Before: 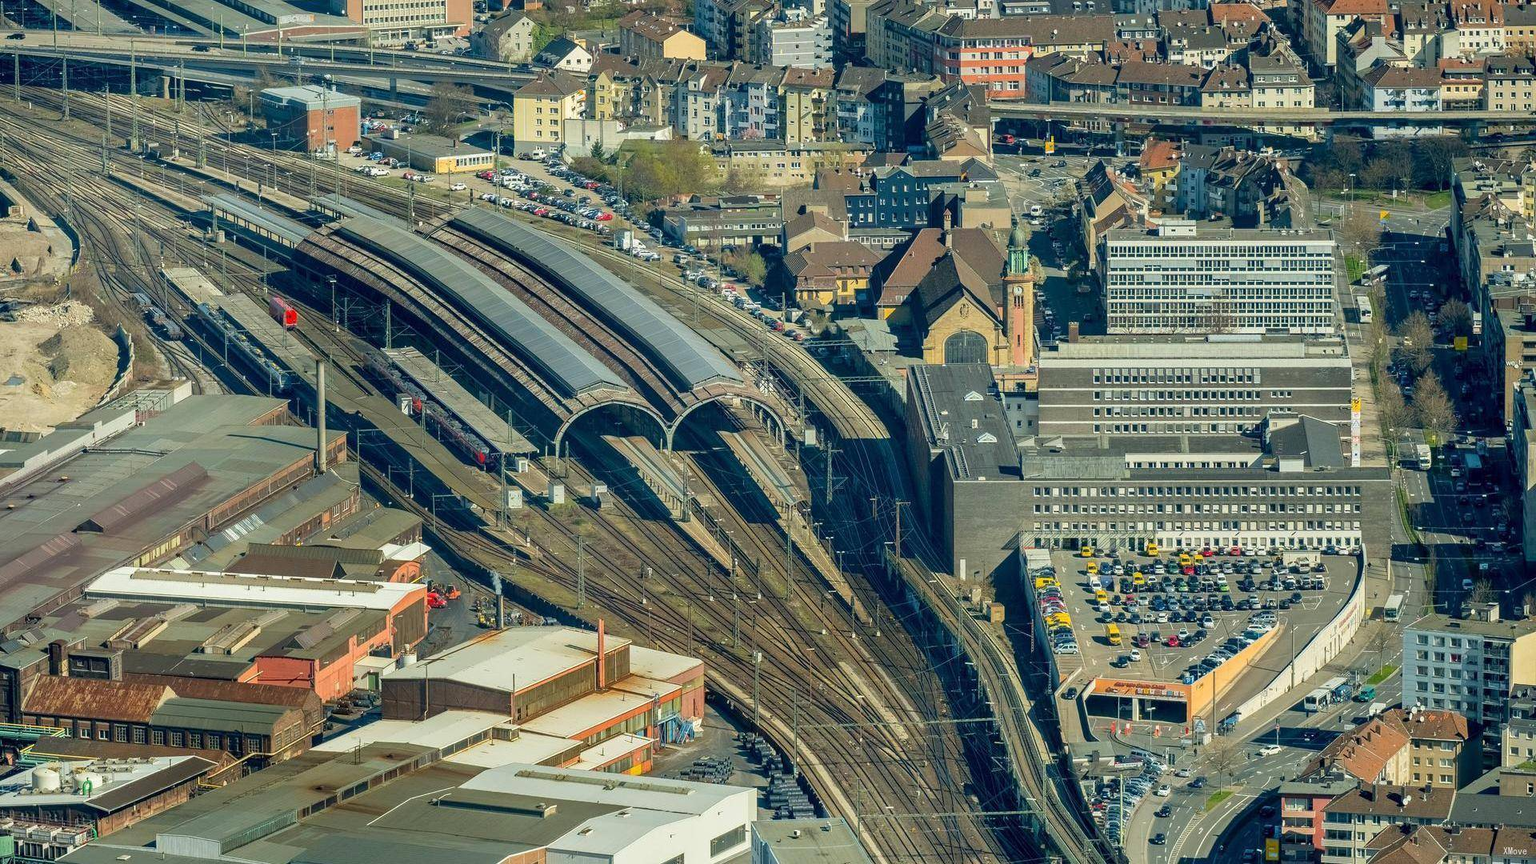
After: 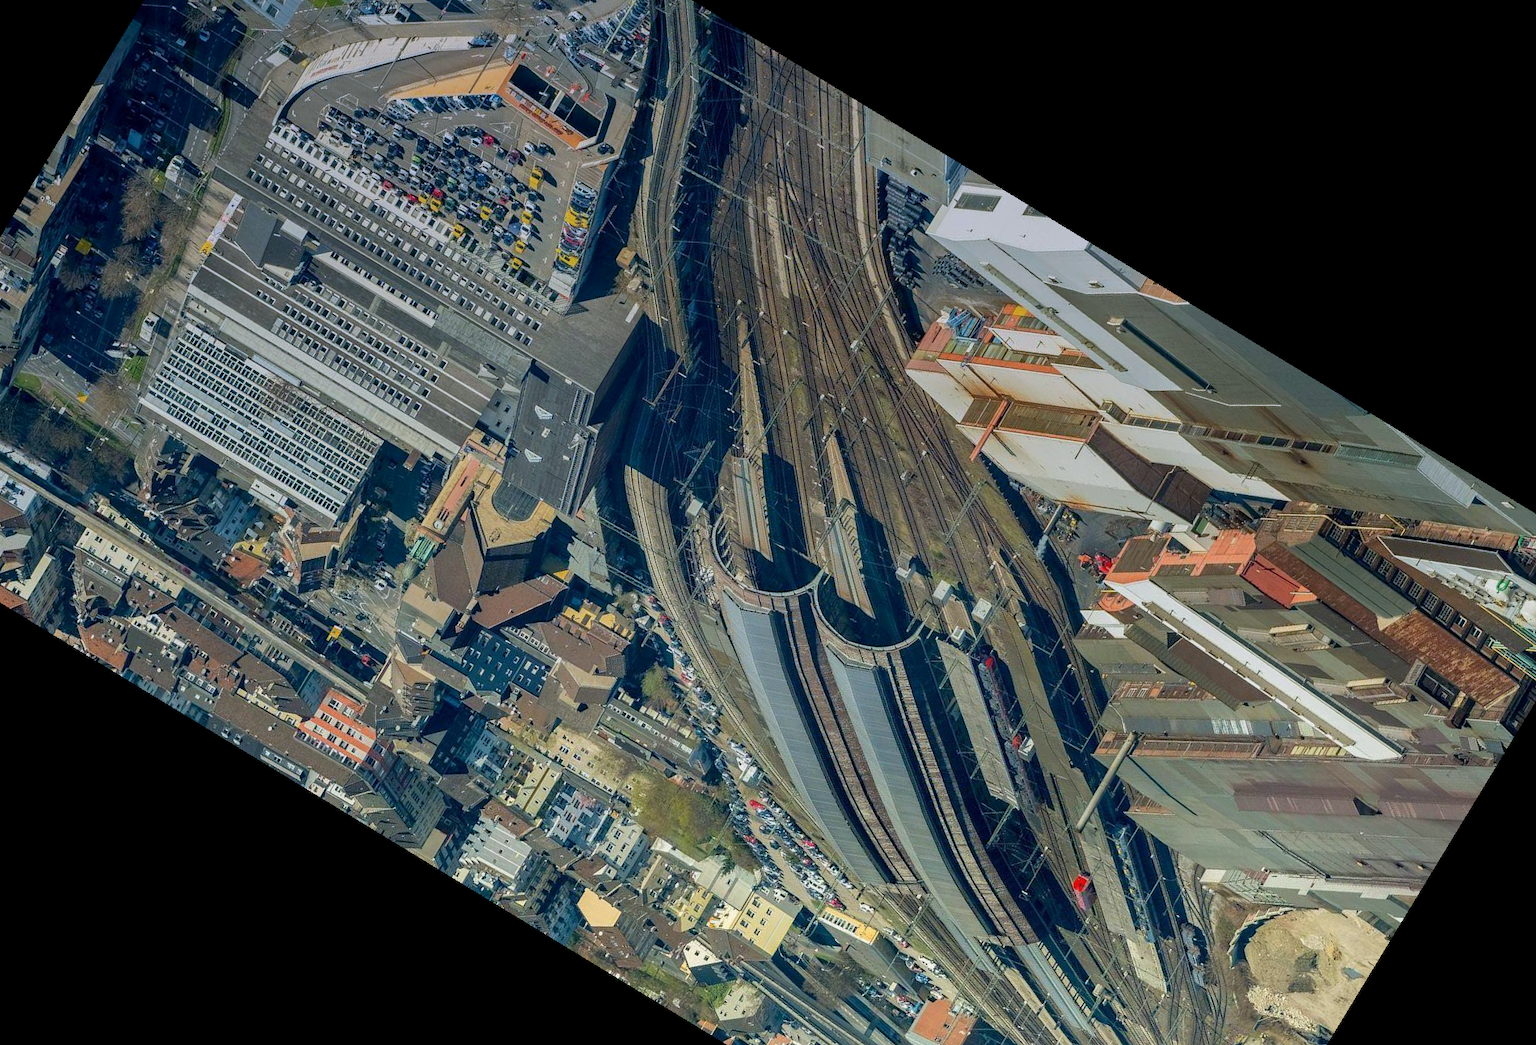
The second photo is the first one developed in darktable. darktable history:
graduated density: hue 238.83°, saturation 50%
crop and rotate: angle 148.68°, left 9.111%, top 15.603%, right 4.588%, bottom 17.041%
